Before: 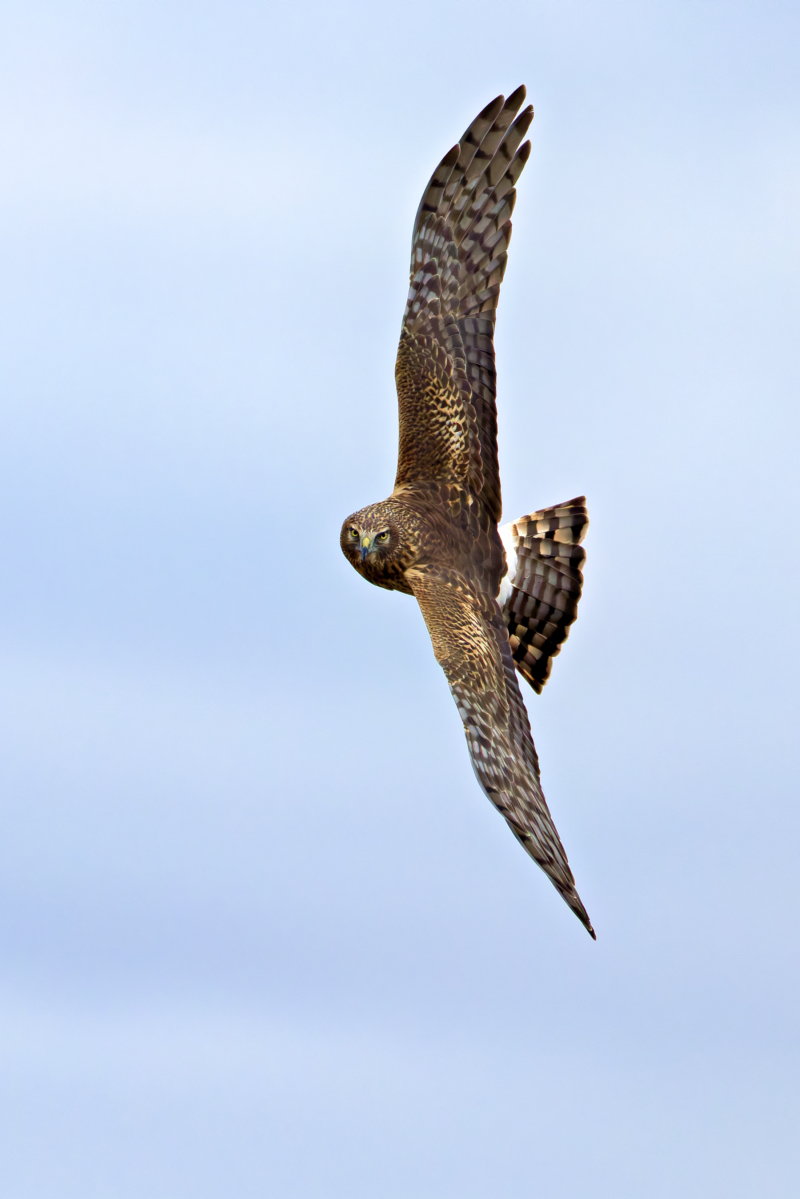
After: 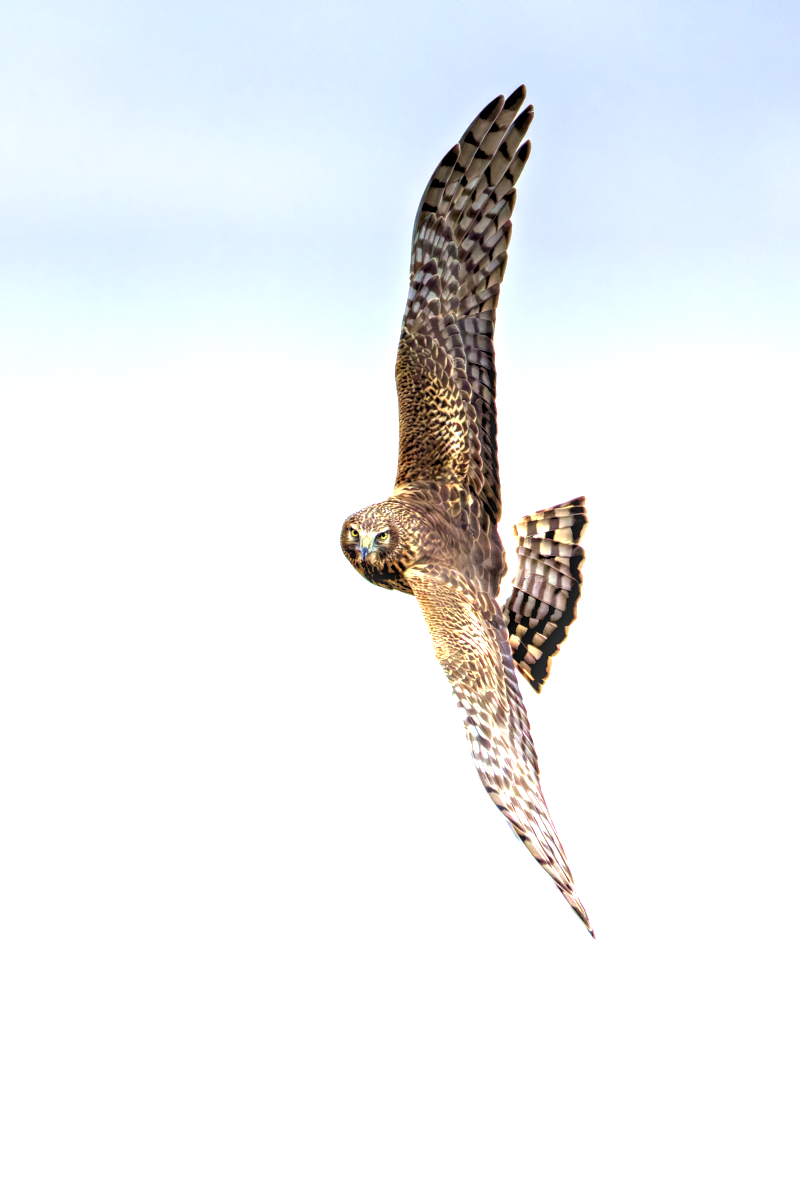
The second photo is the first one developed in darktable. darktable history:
local contrast: detail 150%
rgb levels: levels [[0.013, 0.434, 0.89], [0, 0.5, 1], [0, 0.5, 1]]
graduated density: density -3.9 EV
